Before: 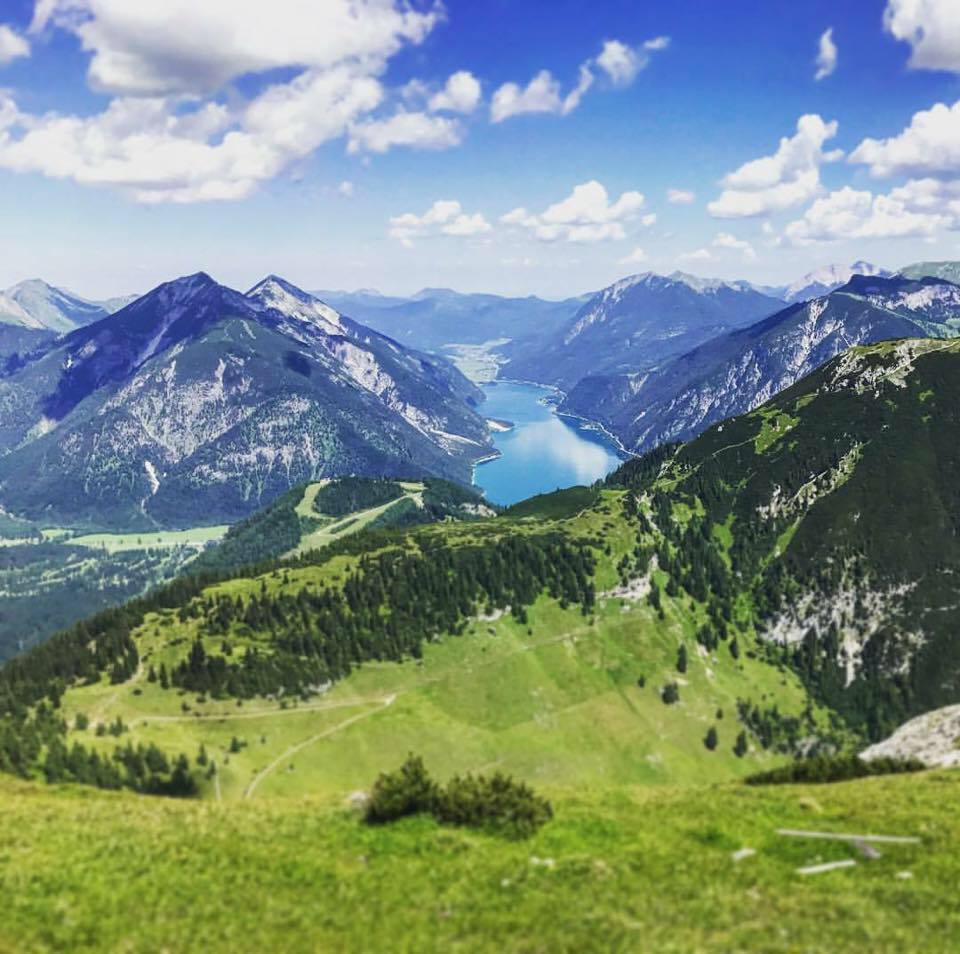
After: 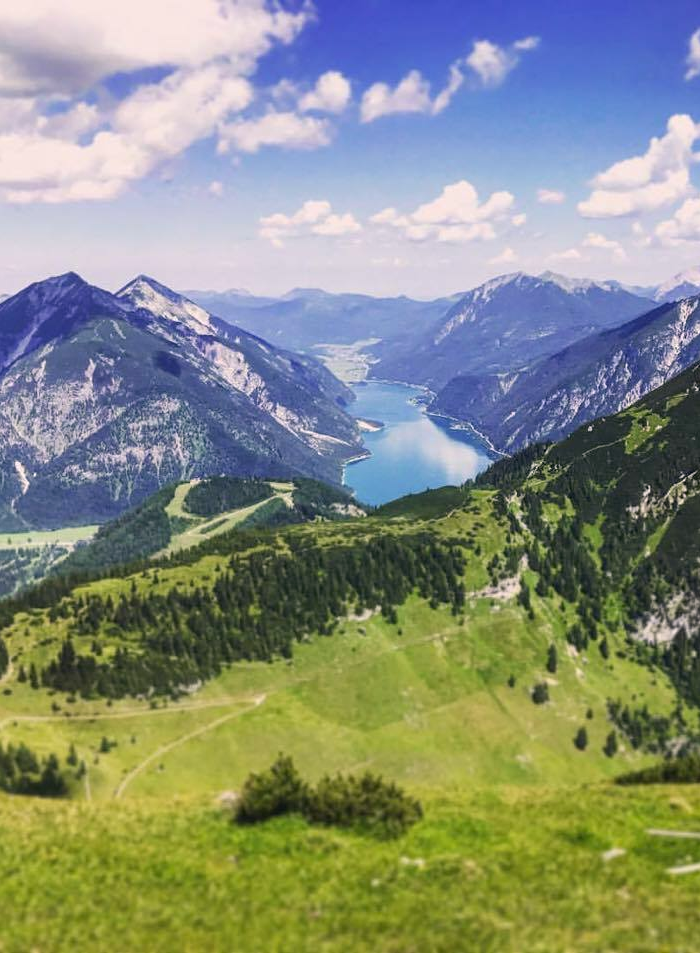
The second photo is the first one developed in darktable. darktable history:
color correction: highlights a* 7.1, highlights b* 4.04
crop: left 13.619%, top 0%, right 13.409%
